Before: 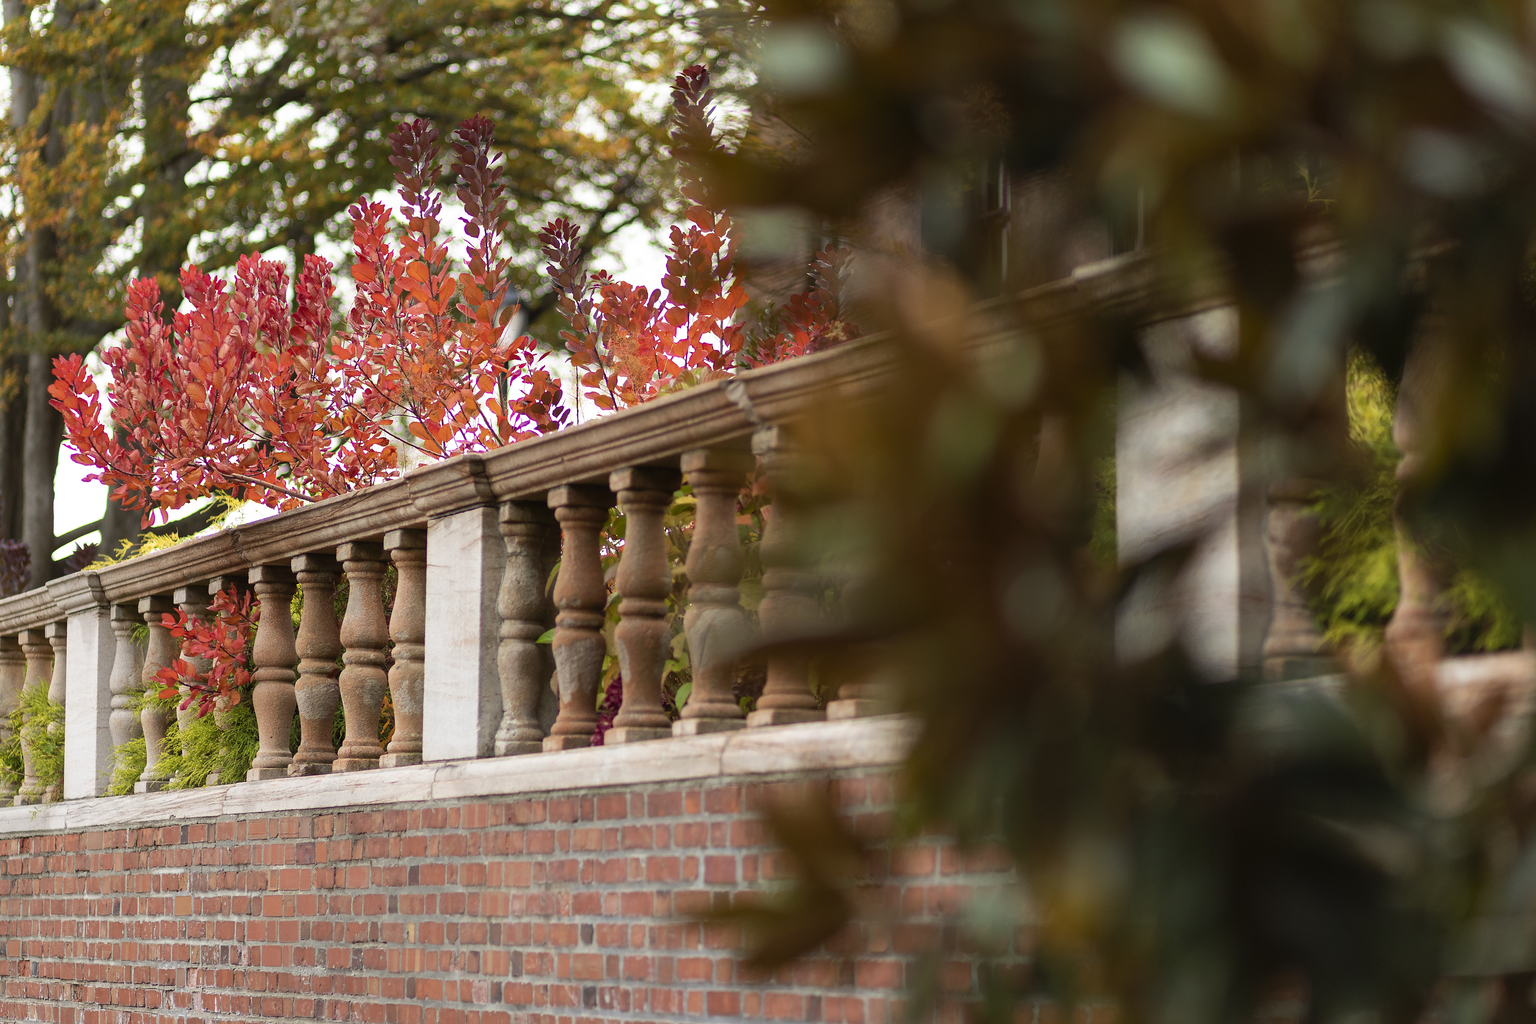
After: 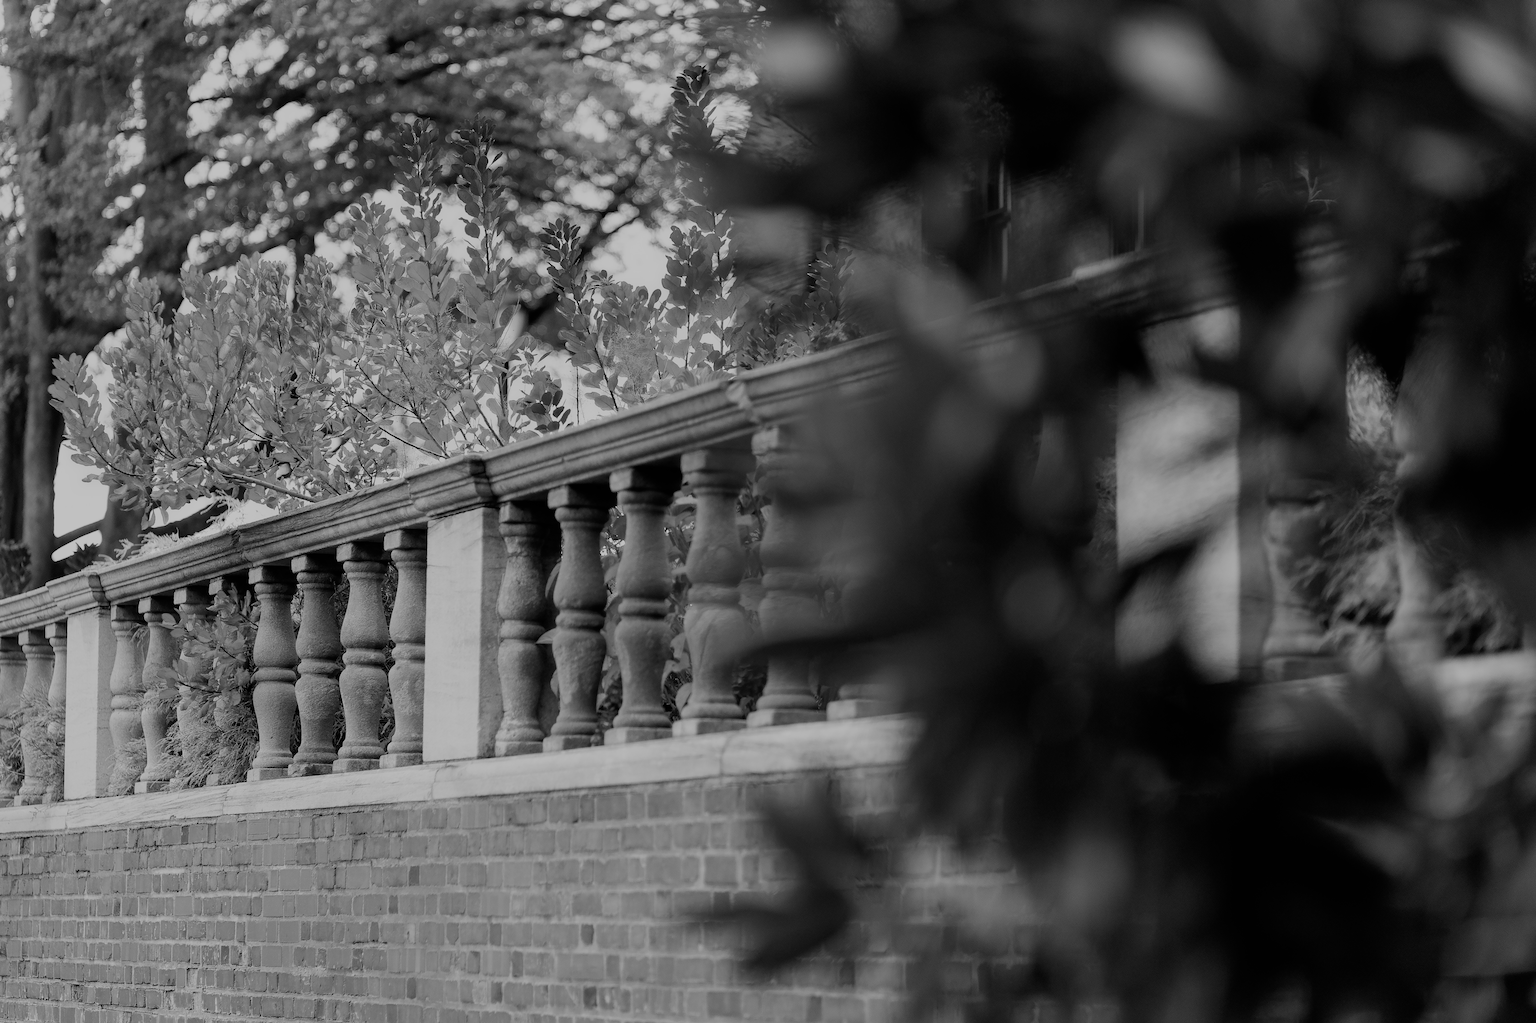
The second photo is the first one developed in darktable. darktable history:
color zones: curves: ch0 [(0, 0.6) (0.129, 0.508) (0.193, 0.483) (0.429, 0.5) (0.571, 0.5) (0.714, 0.5) (0.857, 0.5) (1, 0.6)]; ch1 [(0, 0.481) (0.112, 0.245) (0.213, 0.223) (0.429, 0.233) (0.571, 0.231) (0.683, 0.242) (0.857, 0.296) (1, 0.481)]
monochrome: a -92.57, b 58.91
filmic rgb: black relative exposure -7.15 EV, white relative exposure 5.36 EV, hardness 3.02
